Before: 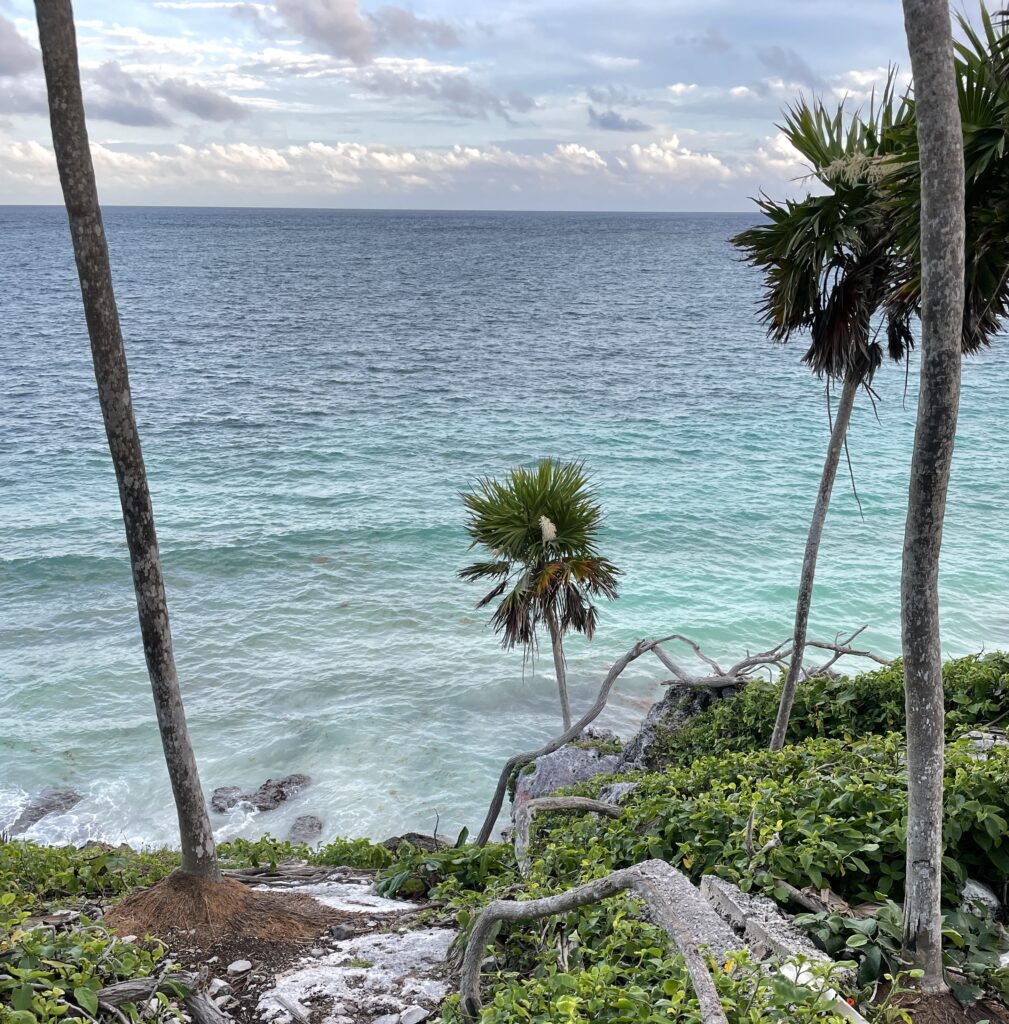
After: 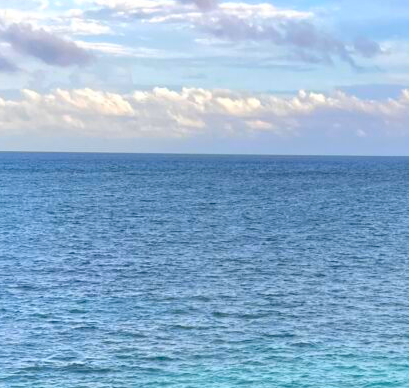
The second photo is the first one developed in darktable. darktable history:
color contrast: green-magenta contrast 1.55, blue-yellow contrast 1.83
crop: left 15.452%, top 5.459%, right 43.956%, bottom 56.62%
